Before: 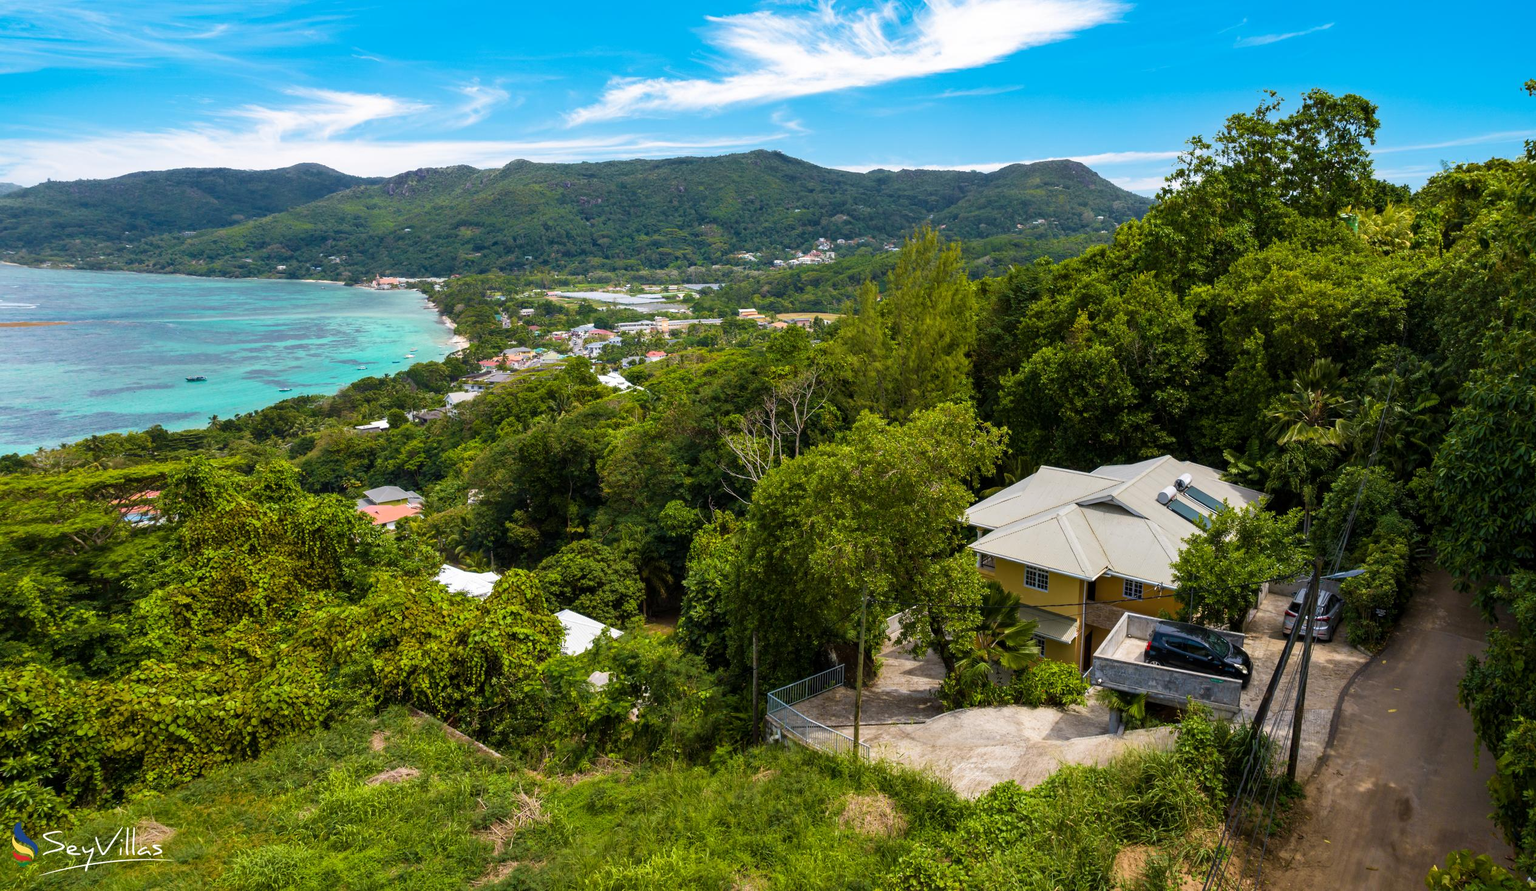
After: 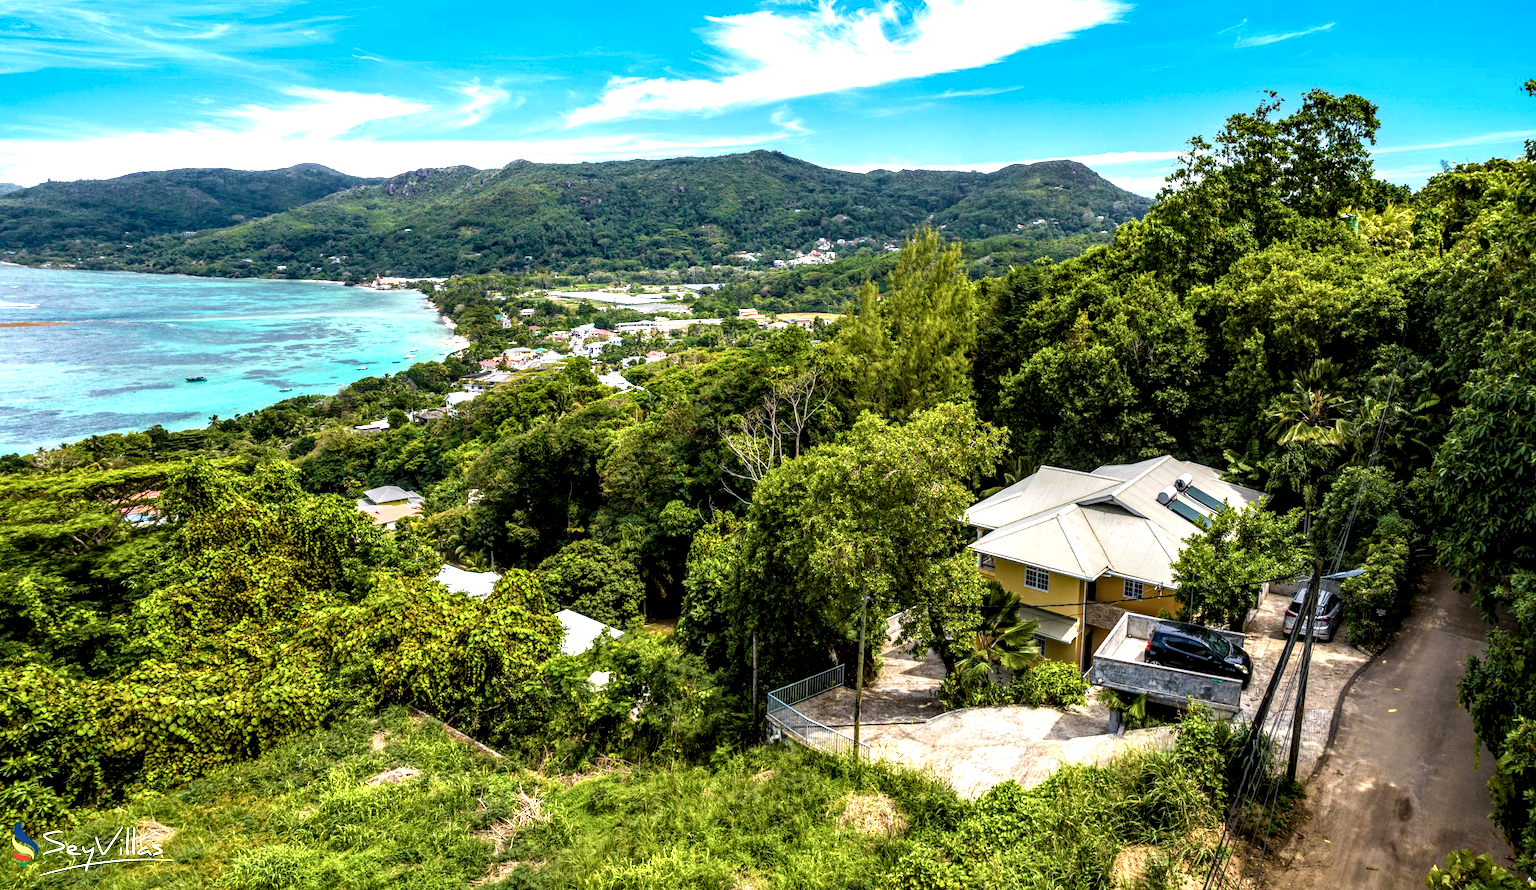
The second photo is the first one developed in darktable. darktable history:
local contrast: highlights 17%, detail 188%
exposure: exposure 0.559 EV, compensate highlight preservation false
